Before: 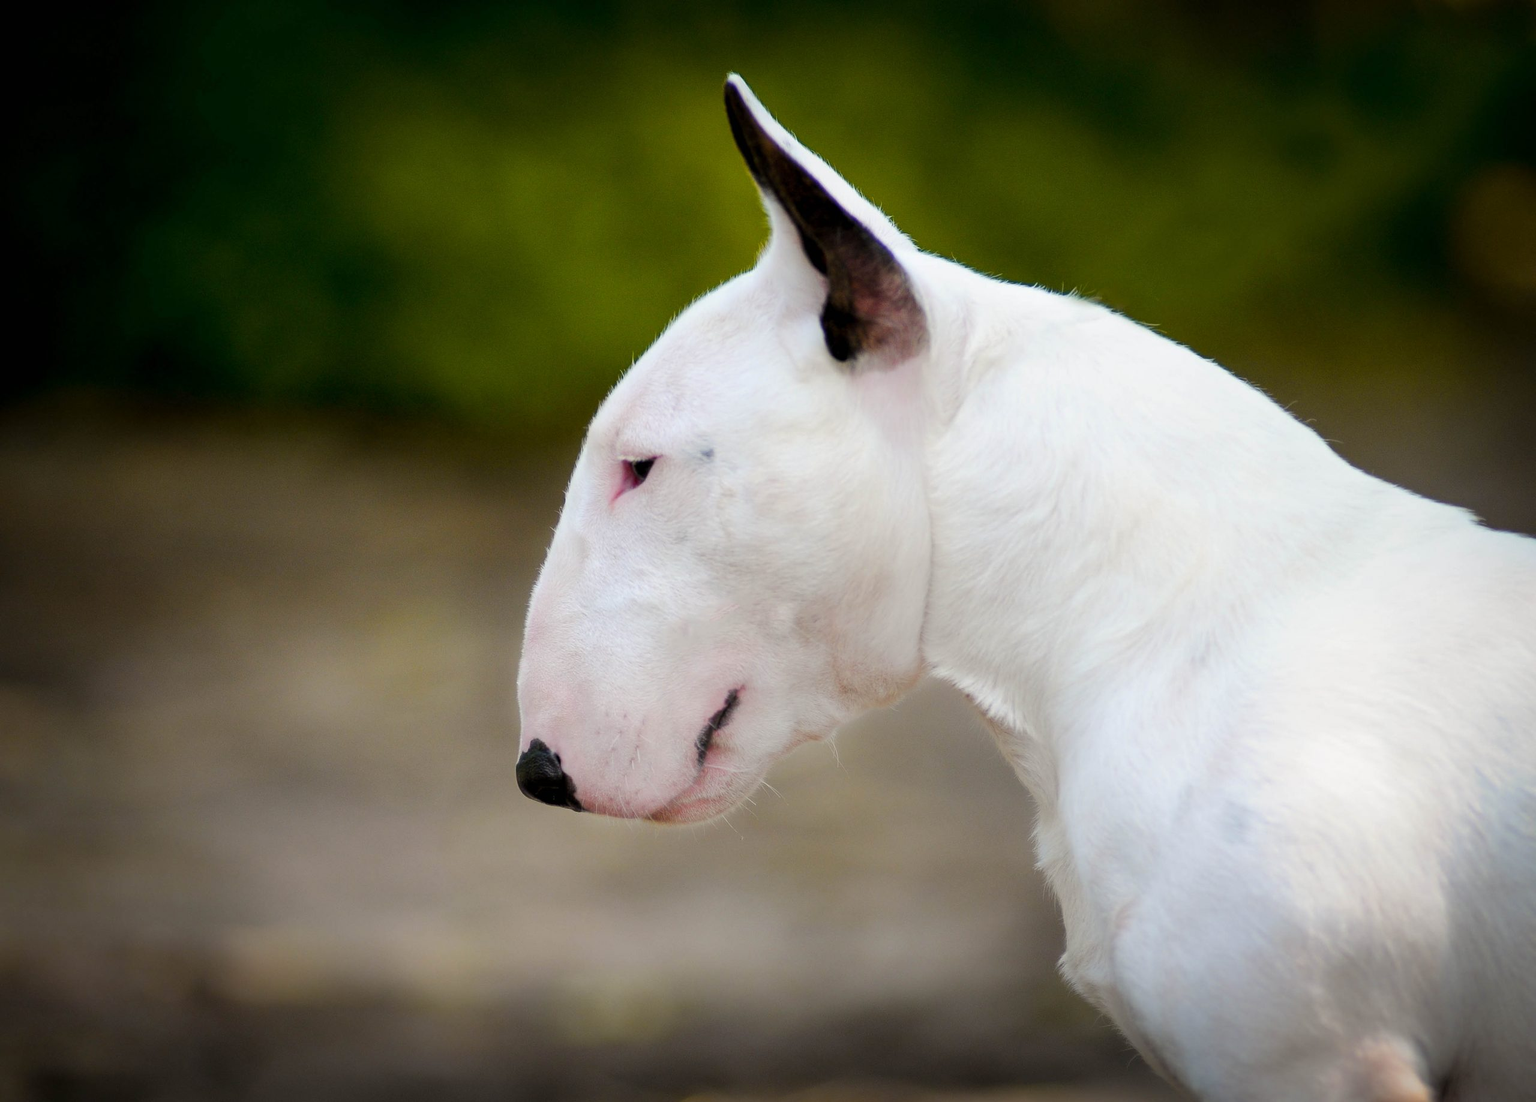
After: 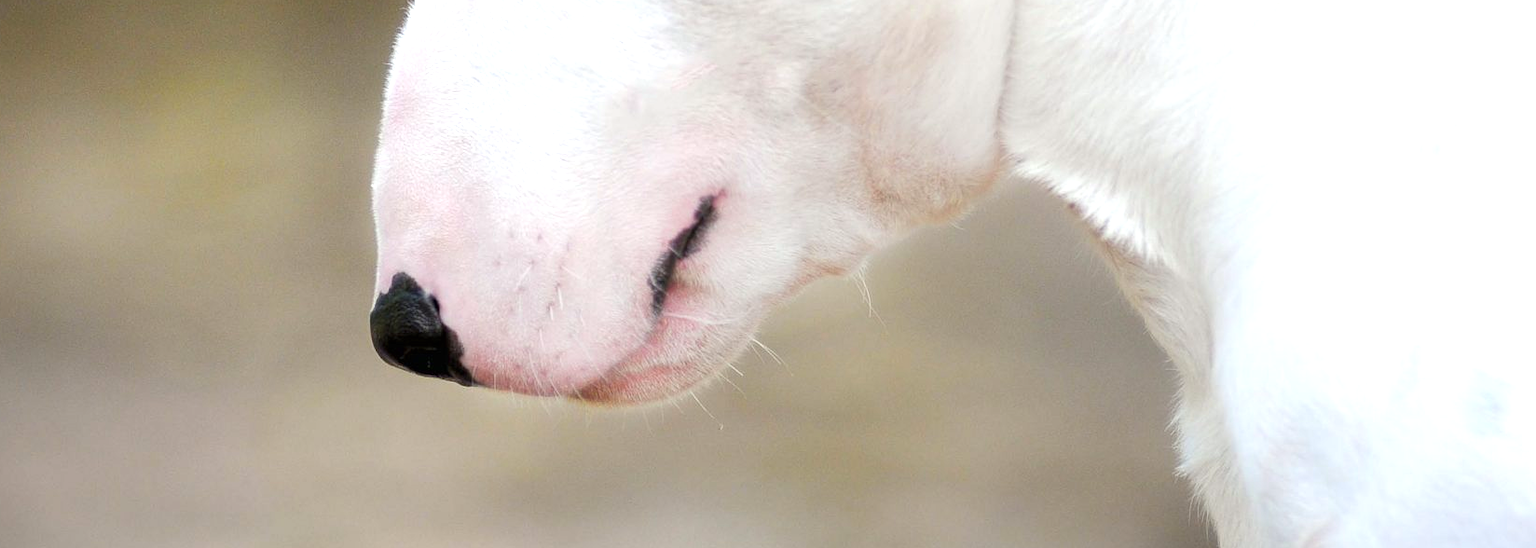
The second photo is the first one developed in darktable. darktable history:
crop: left 18.091%, top 51.13%, right 17.525%, bottom 16.85%
white balance: red 0.986, blue 1.01
exposure: black level correction 0, exposure 0.7 EV, compensate exposure bias true, compensate highlight preservation false
